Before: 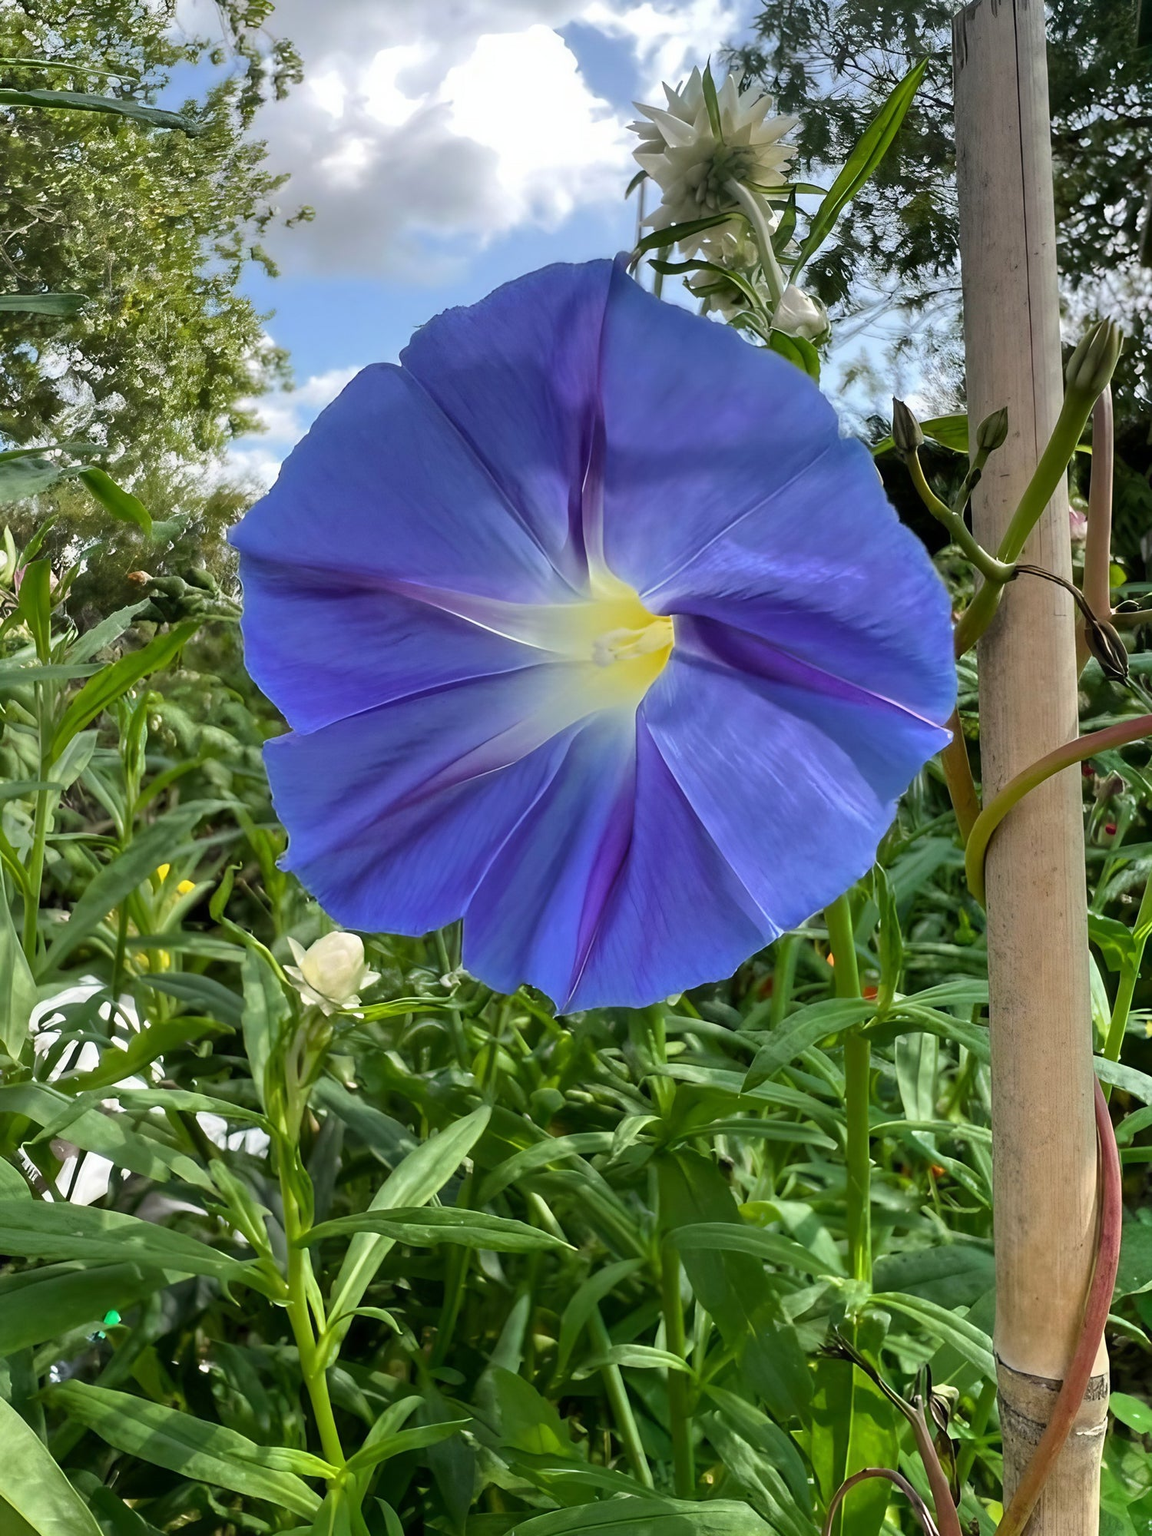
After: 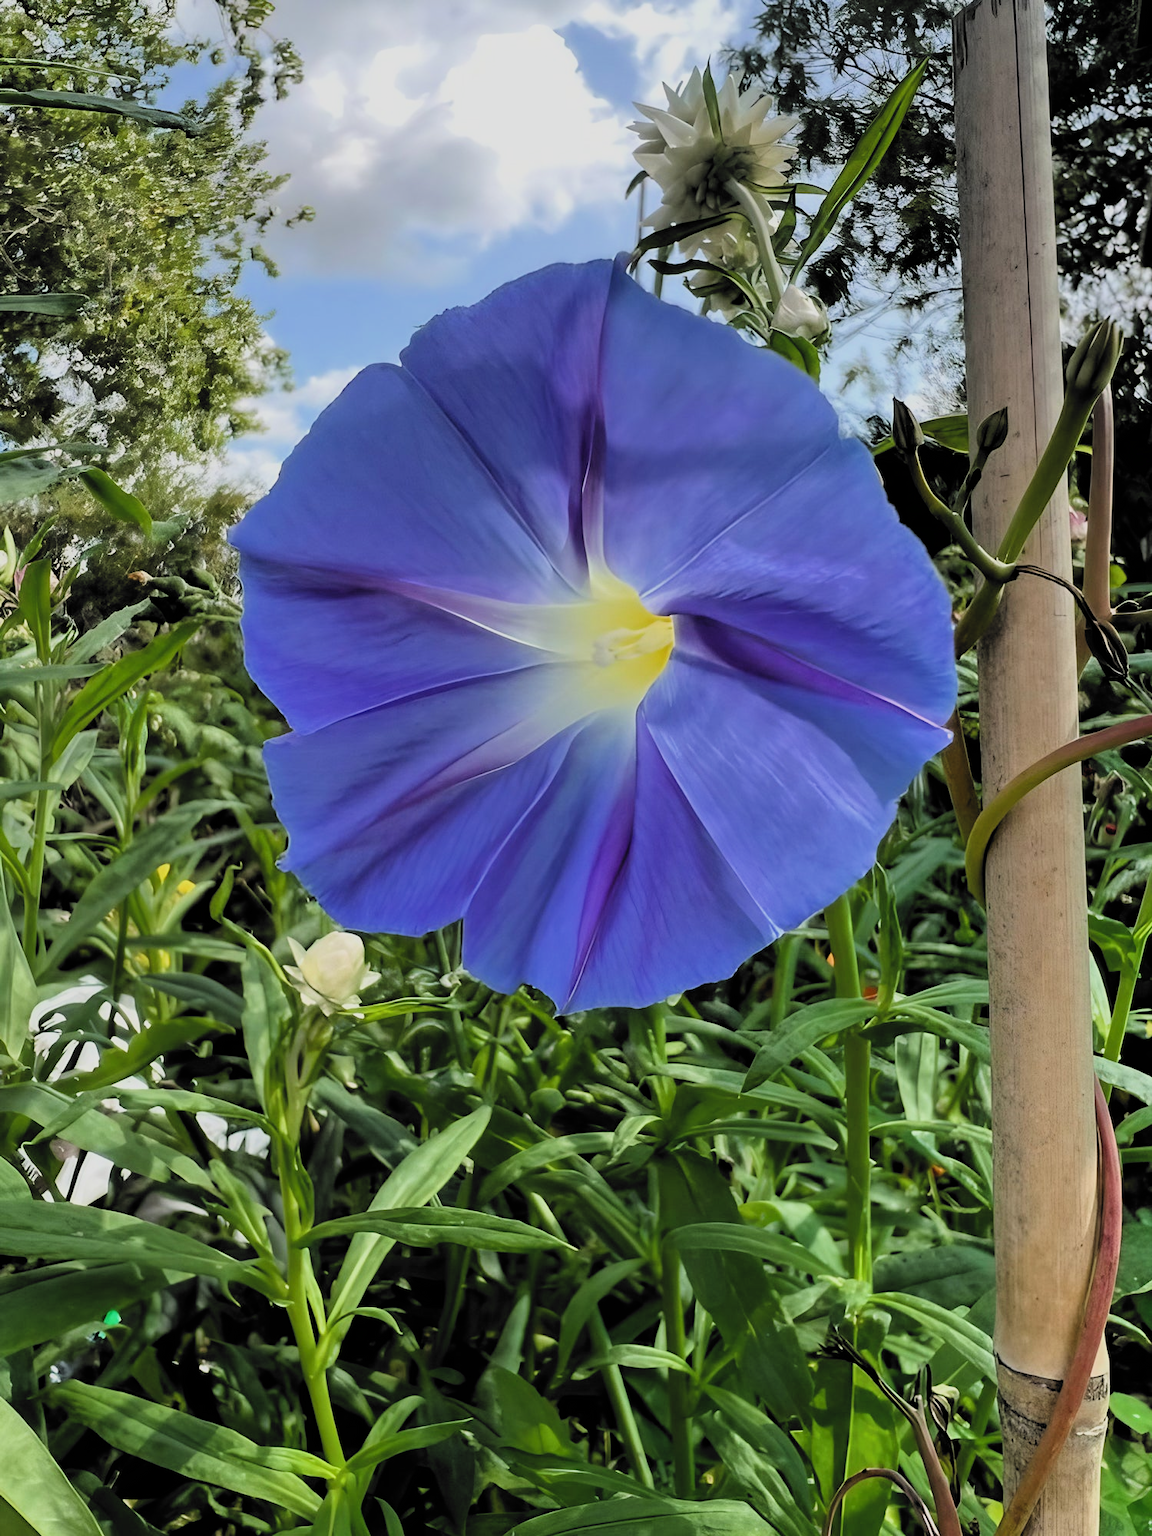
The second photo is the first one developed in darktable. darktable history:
filmic rgb: black relative exposure -5.07 EV, white relative exposure 4 EV, hardness 2.88, contrast 1.192, highlights saturation mix -28.54%, color science v6 (2022)
